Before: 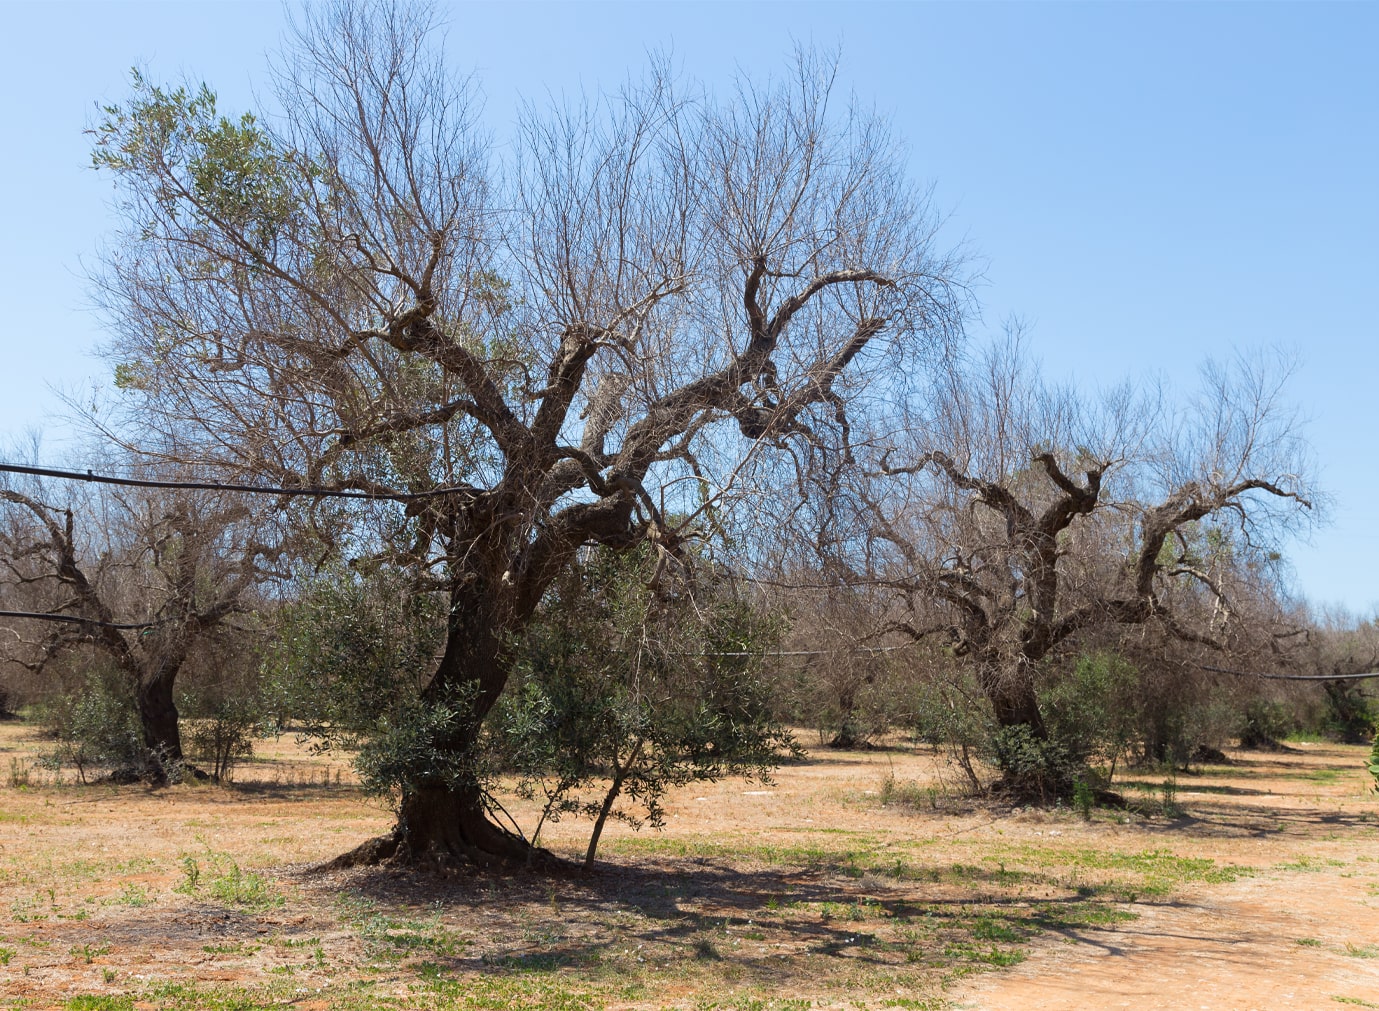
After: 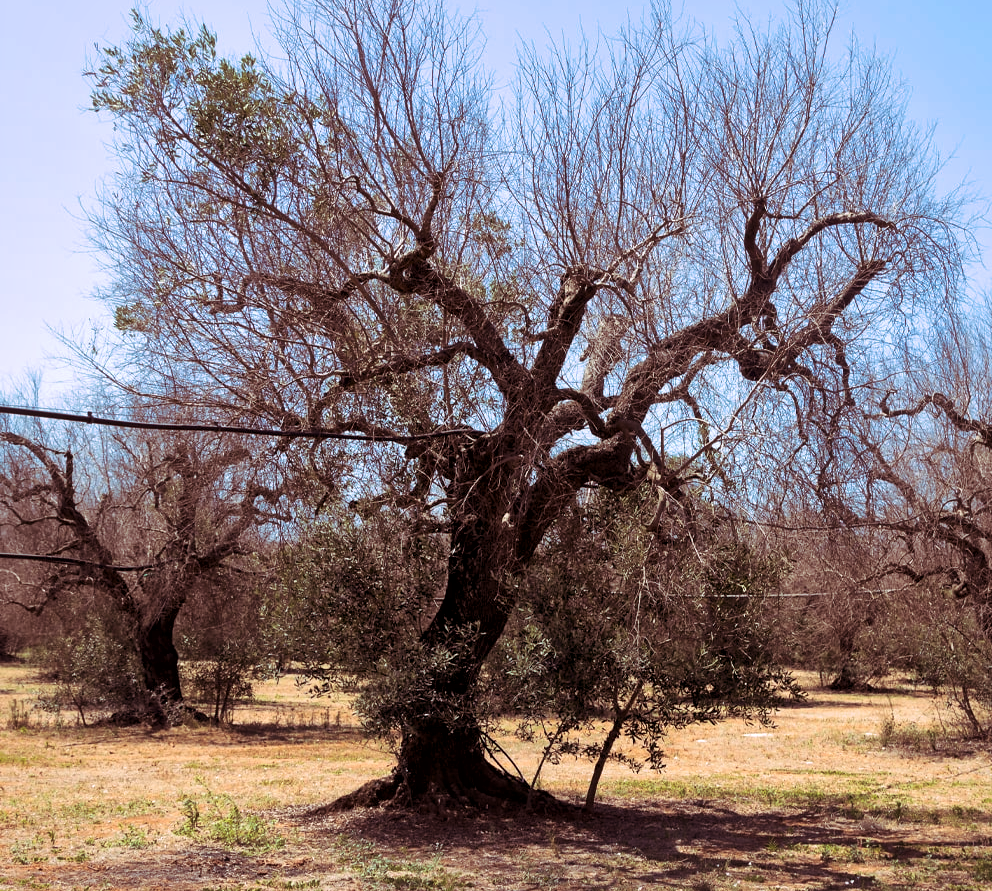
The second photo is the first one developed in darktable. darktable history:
crop: top 5.803%, right 27.864%, bottom 5.804%
contrast brightness saturation: contrast 0.04, saturation 0.16
split-toning: highlights › hue 298.8°, highlights › saturation 0.73, compress 41.76%
local contrast: mode bilateral grid, contrast 25, coarseness 60, detail 151%, midtone range 0.2
